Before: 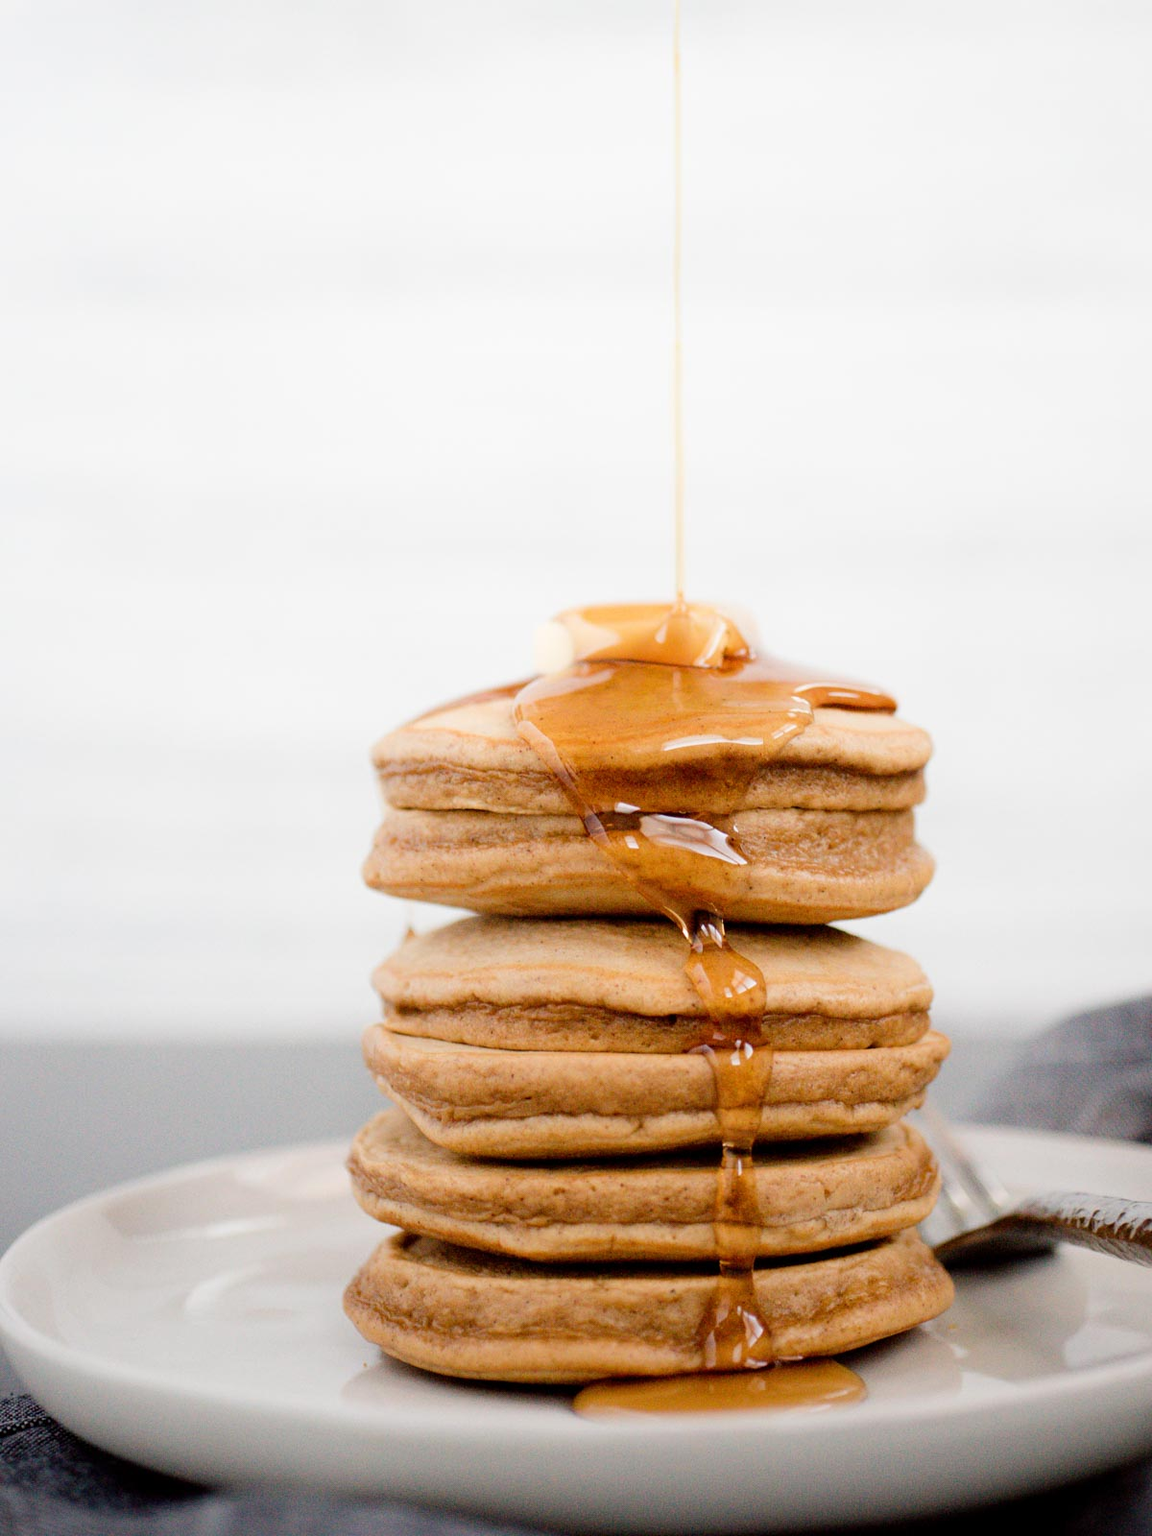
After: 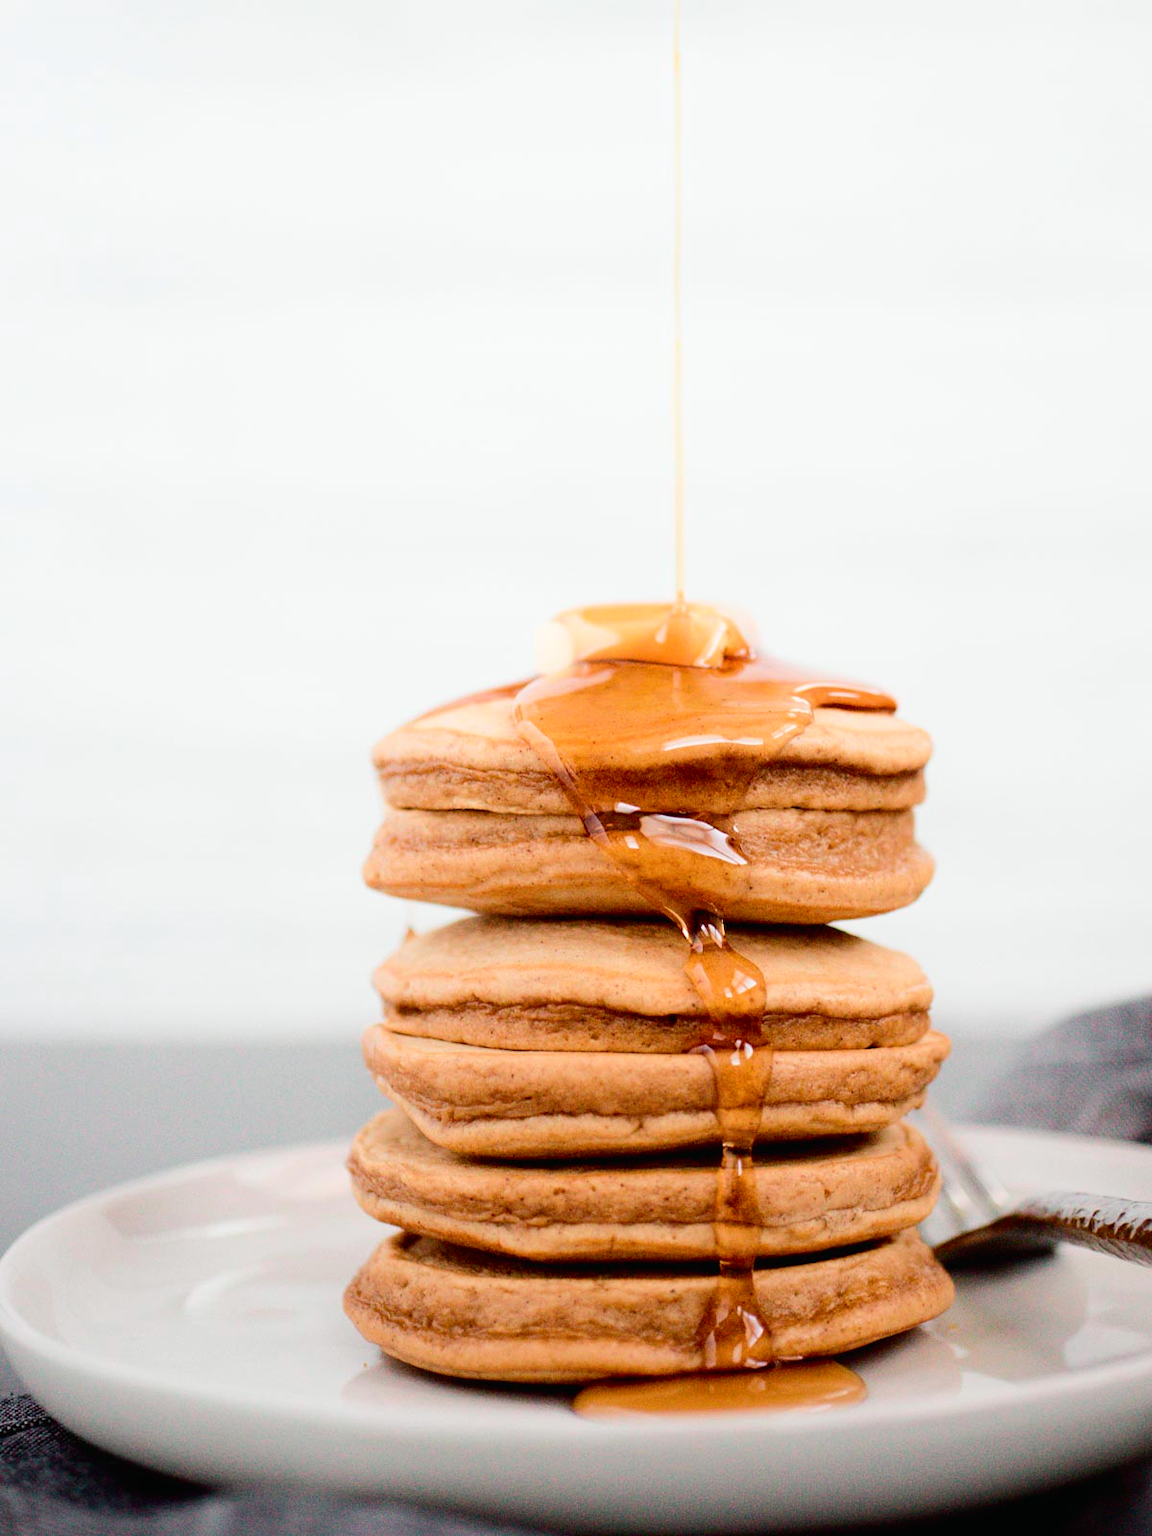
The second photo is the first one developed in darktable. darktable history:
tone curve: curves: ch0 [(0, 0.01) (0.037, 0.032) (0.131, 0.108) (0.275, 0.258) (0.483, 0.512) (0.61, 0.661) (0.696, 0.742) (0.792, 0.834) (0.911, 0.936) (0.997, 0.995)]; ch1 [(0, 0) (0.308, 0.29) (0.425, 0.411) (0.503, 0.502) (0.529, 0.543) (0.683, 0.706) (0.746, 0.77) (1, 1)]; ch2 [(0, 0) (0.225, 0.214) (0.334, 0.339) (0.401, 0.415) (0.485, 0.487) (0.502, 0.502) (0.525, 0.523) (0.545, 0.552) (0.587, 0.61) (0.636, 0.654) (0.711, 0.729) (0.845, 0.855) (0.998, 0.977)], color space Lab, independent channels, preserve colors none
